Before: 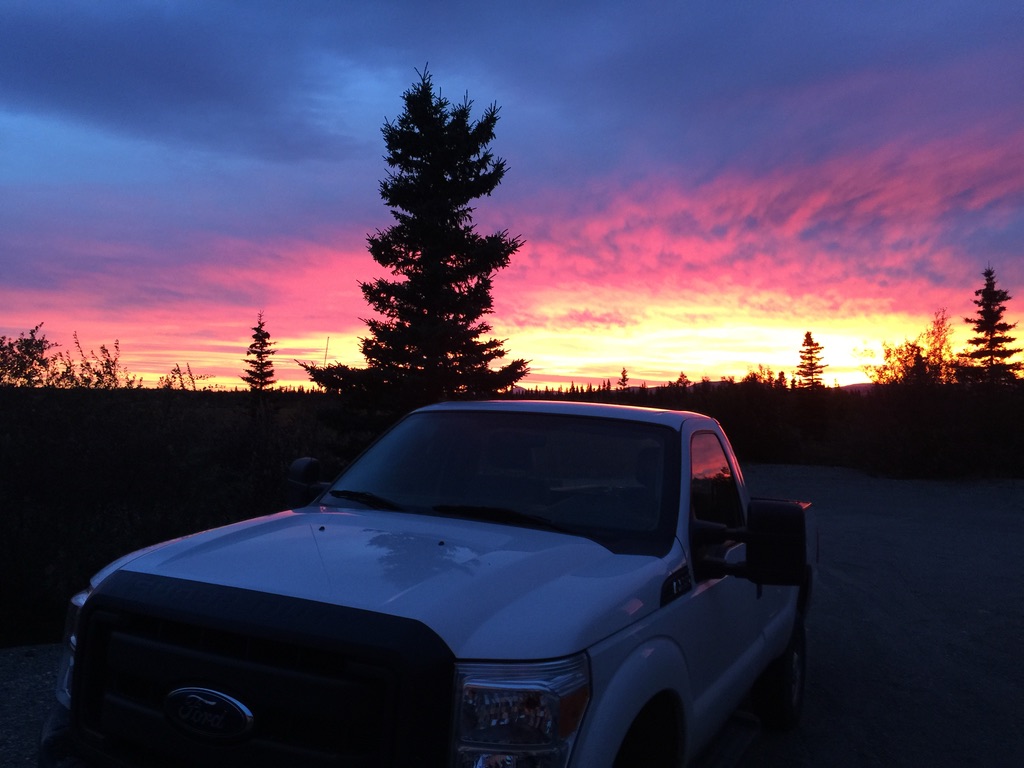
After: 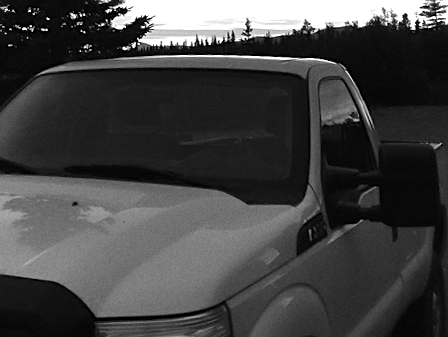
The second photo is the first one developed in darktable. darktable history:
crop: left 37.221%, top 45.169%, right 20.63%, bottom 13.777%
sharpen: radius 1.967
grain: coarseness 0.09 ISO, strength 16.61%
shadows and highlights: soften with gaussian
exposure: exposure -0.36 EV, compensate highlight preservation false
color balance rgb: linear chroma grading › global chroma 25%, perceptual saturation grading › global saturation 40%, perceptual brilliance grading › global brilliance 30%, global vibrance 40%
color calibration: output gray [0.21, 0.42, 0.37, 0], gray › normalize channels true, illuminant same as pipeline (D50), adaptation XYZ, x 0.346, y 0.359, gamut compression 0
rotate and perspective: rotation -3.18°, automatic cropping off
